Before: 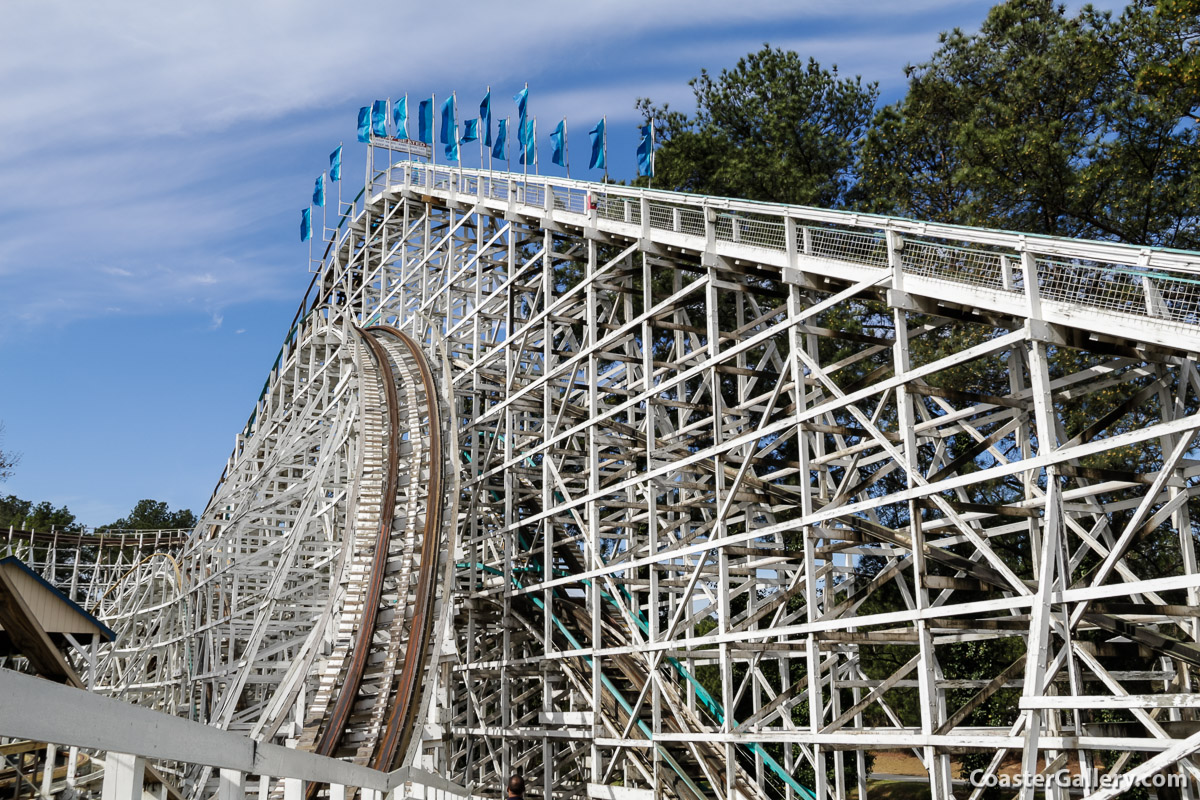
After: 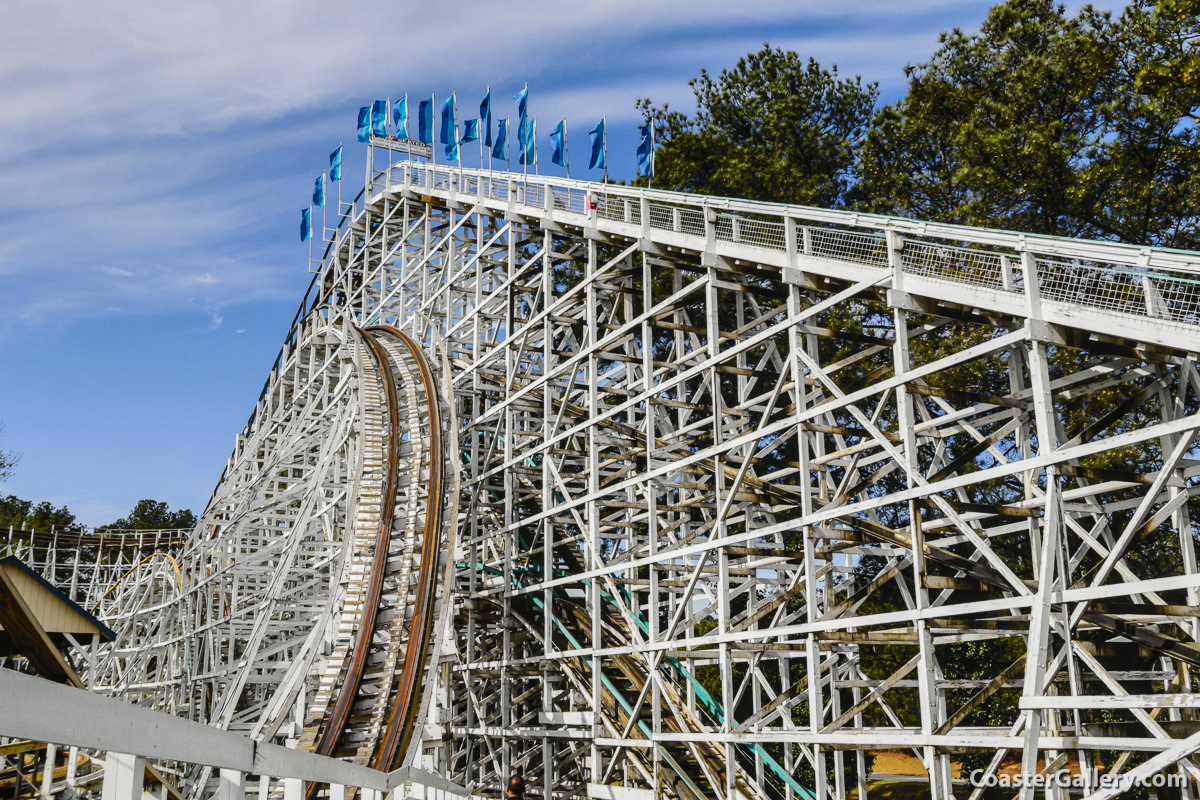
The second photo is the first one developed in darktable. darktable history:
color zones: curves: ch0 [(0.224, 0.526) (0.75, 0.5)]; ch1 [(0.055, 0.526) (0.224, 0.761) (0.377, 0.526) (0.75, 0.5)]
shadows and highlights: shadows 43.71, white point adjustment -1.46, soften with gaussian
tone curve: curves: ch0 [(0, 0) (0.037, 0.025) (0.131, 0.093) (0.275, 0.256) (0.476, 0.517) (0.607, 0.667) (0.691, 0.745) (0.789, 0.836) (0.911, 0.925) (0.997, 0.995)]; ch1 [(0, 0) (0.301, 0.3) (0.444, 0.45) (0.493, 0.495) (0.507, 0.503) (0.534, 0.533) (0.582, 0.58) (0.658, 0.693) (0.746, 0.77) (1, 1)]; ch2 [(0, 0) (0.246, 0.233) (0.36, 0.352) (0.415, 0.418) (0.476, 0.492) (0.502, 0.504) (0.525, 0.518) (0.539, 0.544) (0.586, 0.602) (0.634, 0.651) (0.706, 0.727) (0.853, 0.852) (1, 0.951)], color space Lab, independent channels, preserve colors none
local contrast: detail 110%
